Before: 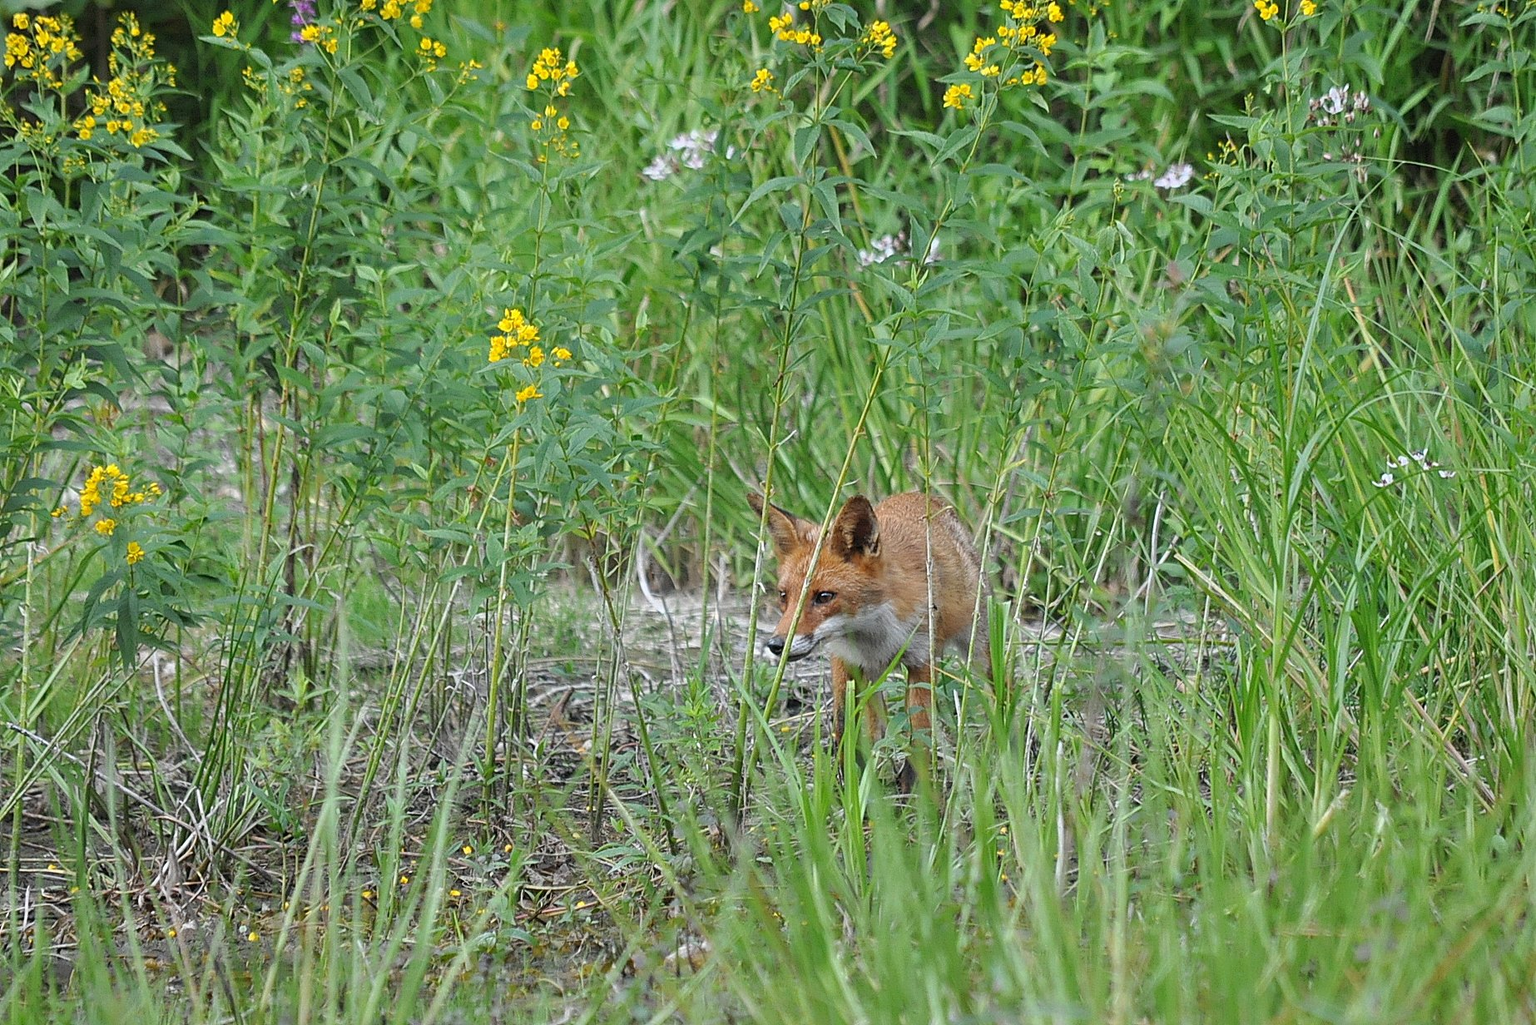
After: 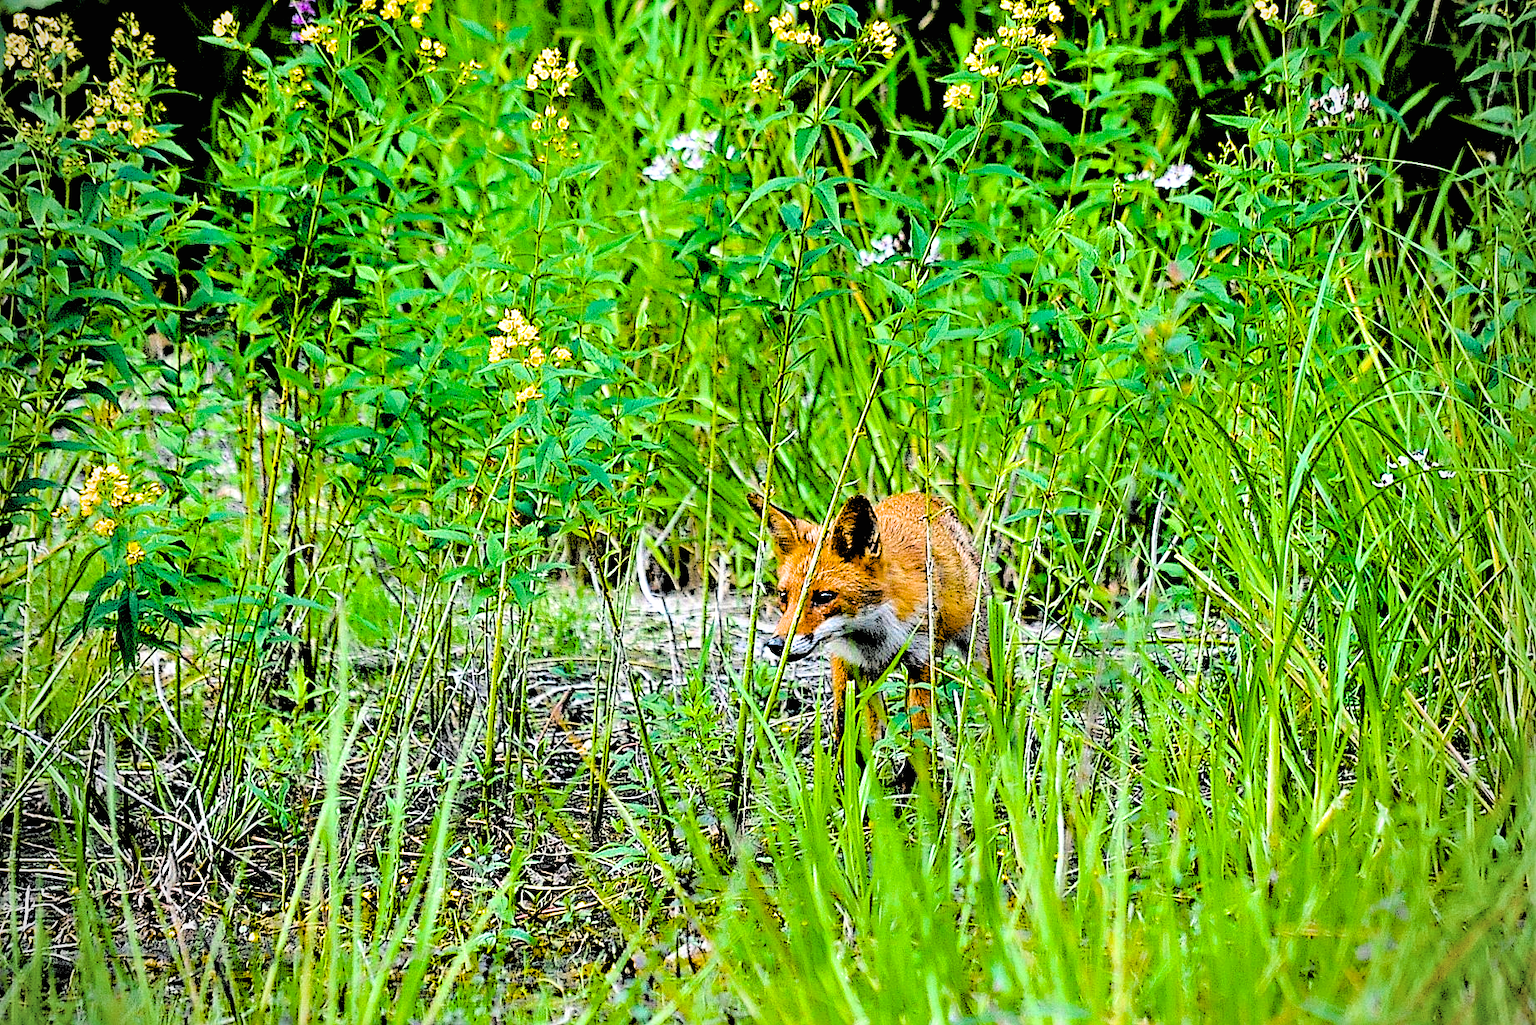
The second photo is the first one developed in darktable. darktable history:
sharpen: on, module defaults
color balance rgb: shadows lift › chroma 2.02%, shadows lift › hue 220.3°, perceptual saturation grading › global saturation 99.624%
filmic rgb: black relative exposure -1.08 EV, white relative exposure 2.05 EV, hardness 1.51, contrast 2.239
contrast brightness saturation: brightness 0.152
velvia: strength 32.25%, mid-tones bias 0.201
haze removal: compatibility mode true, adaptive false
vignetting: fall-off radius 61.22%
